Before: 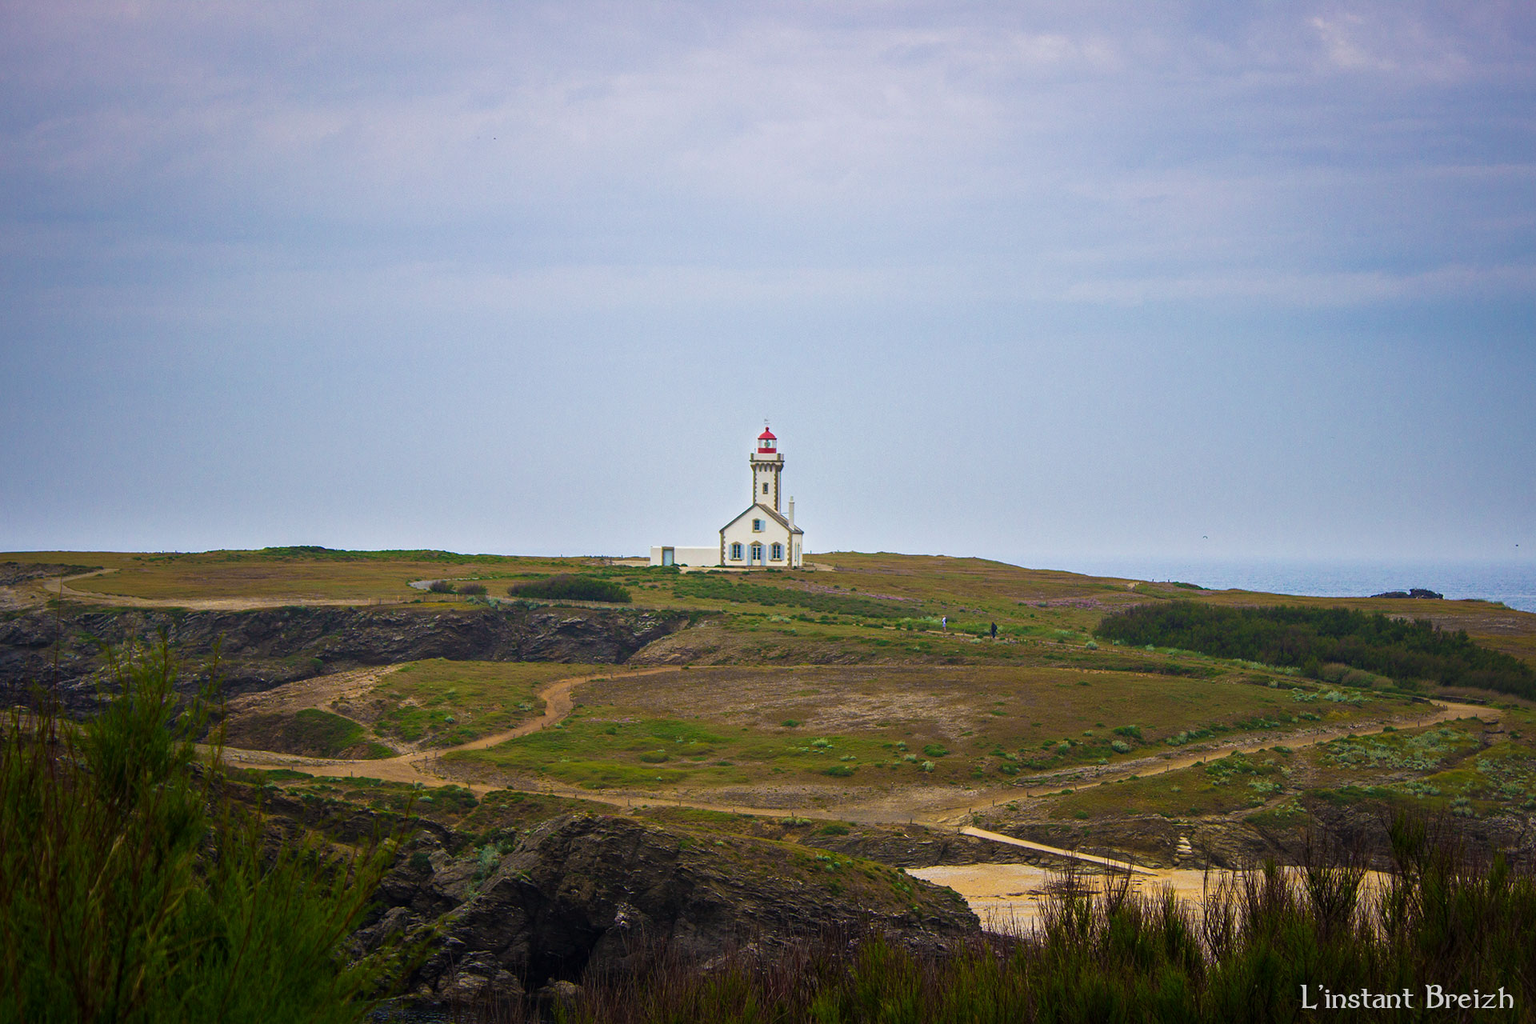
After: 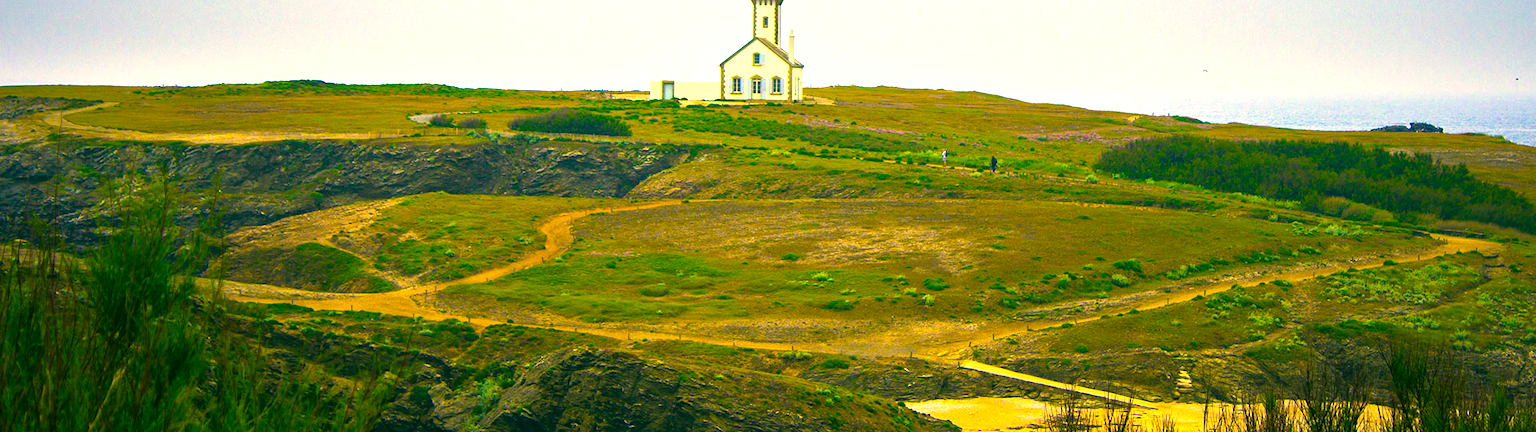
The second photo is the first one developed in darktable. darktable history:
exposure: exposure 1.089 EV, compensate highlight preservation false
crop: top 45.551%, bottom 12.262%
color correction: highlights a* 5.62, highlights b* 33.57, shadows a* -25.86, shadows b* 4.02
color balance rgb: linear chroma grading › global chroma 15%, perceptual saturation grading › global saturation 30%
